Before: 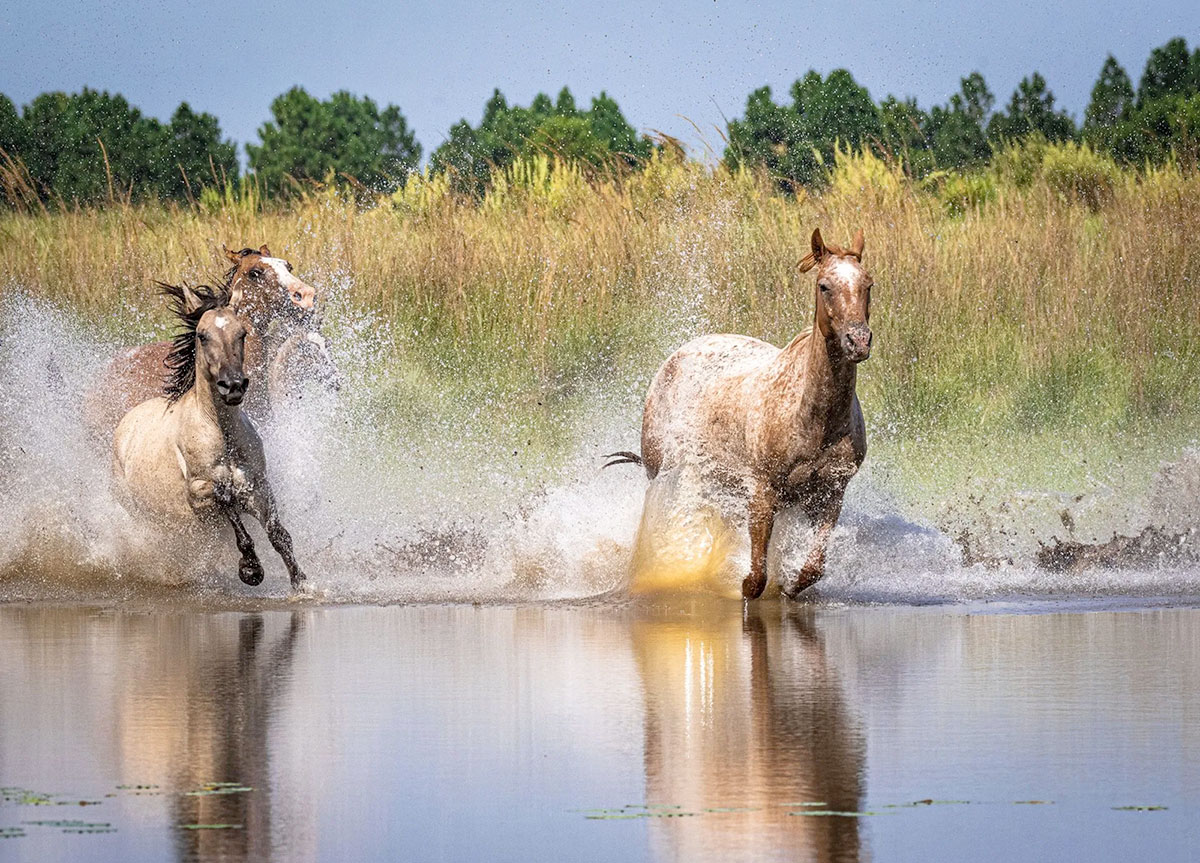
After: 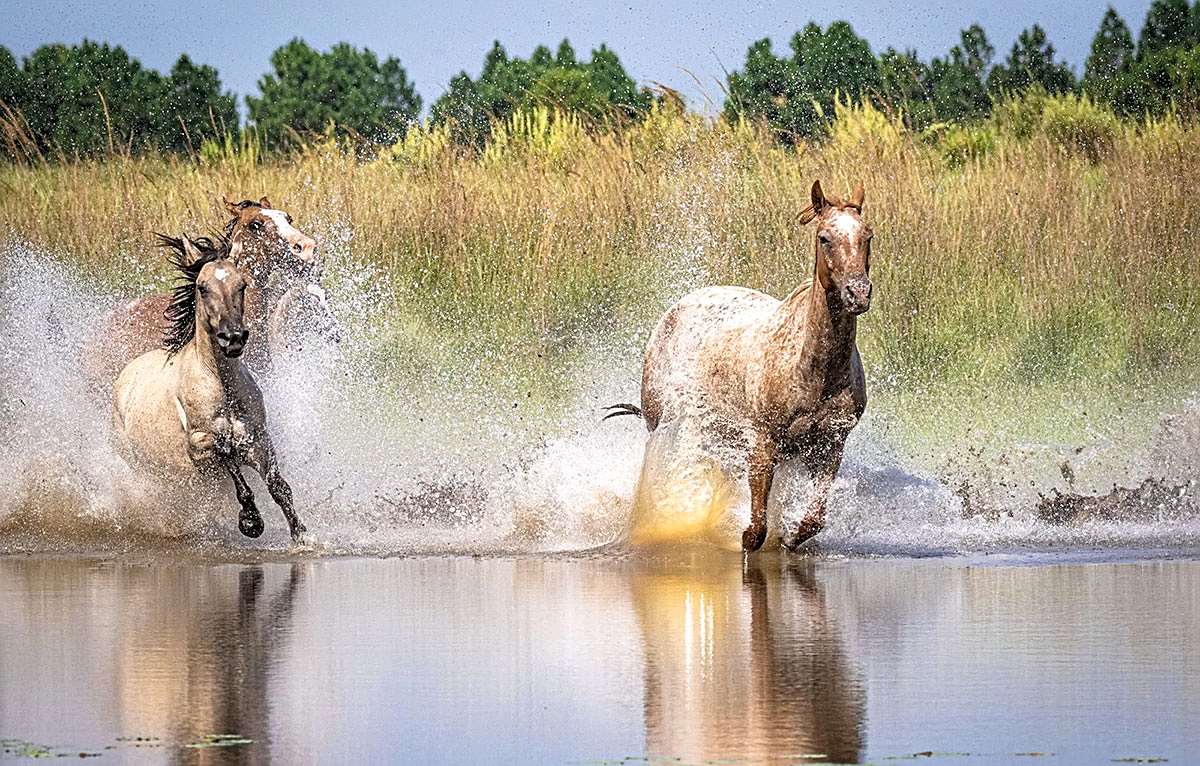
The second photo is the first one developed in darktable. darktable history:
crop and rotate: top 5.609%, bottom 5.609%
sharpen: on, module defaults
levels: levels [0.016, 0.492, 0.969]
